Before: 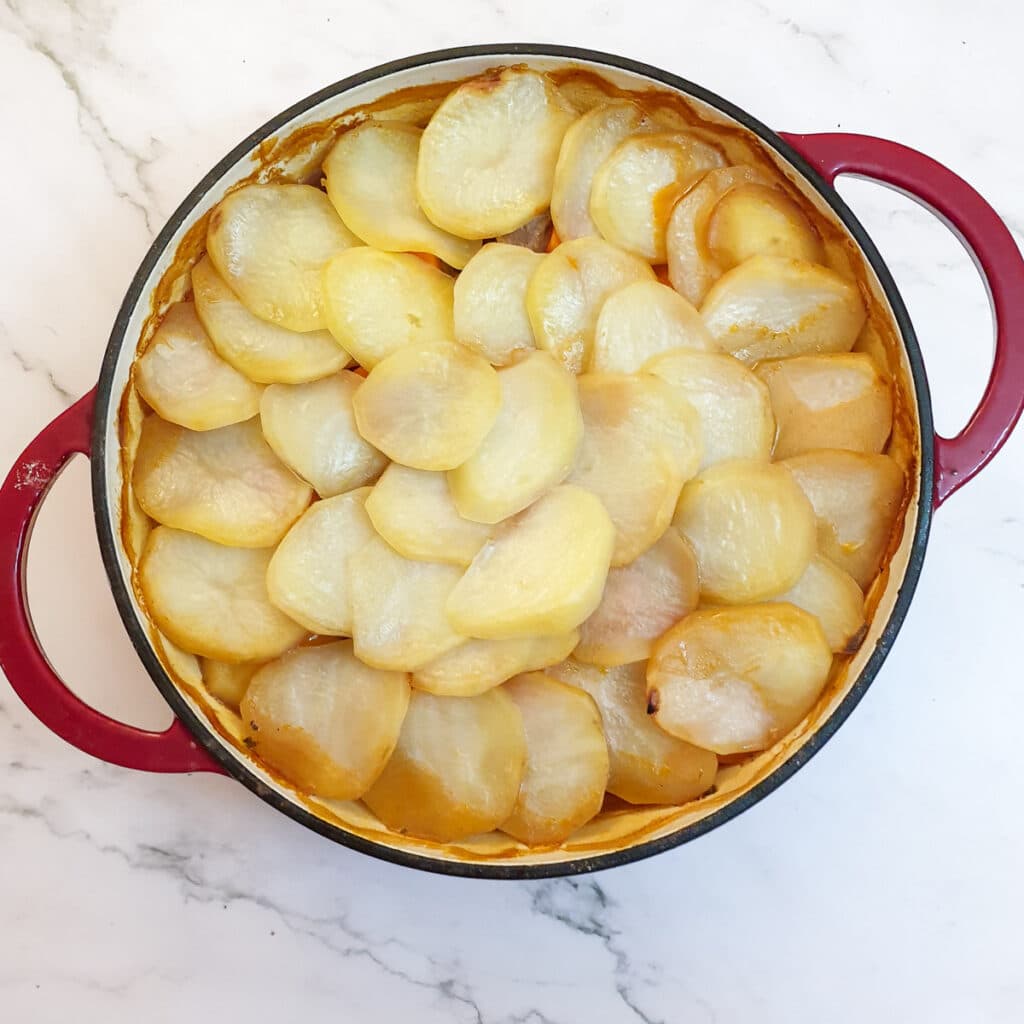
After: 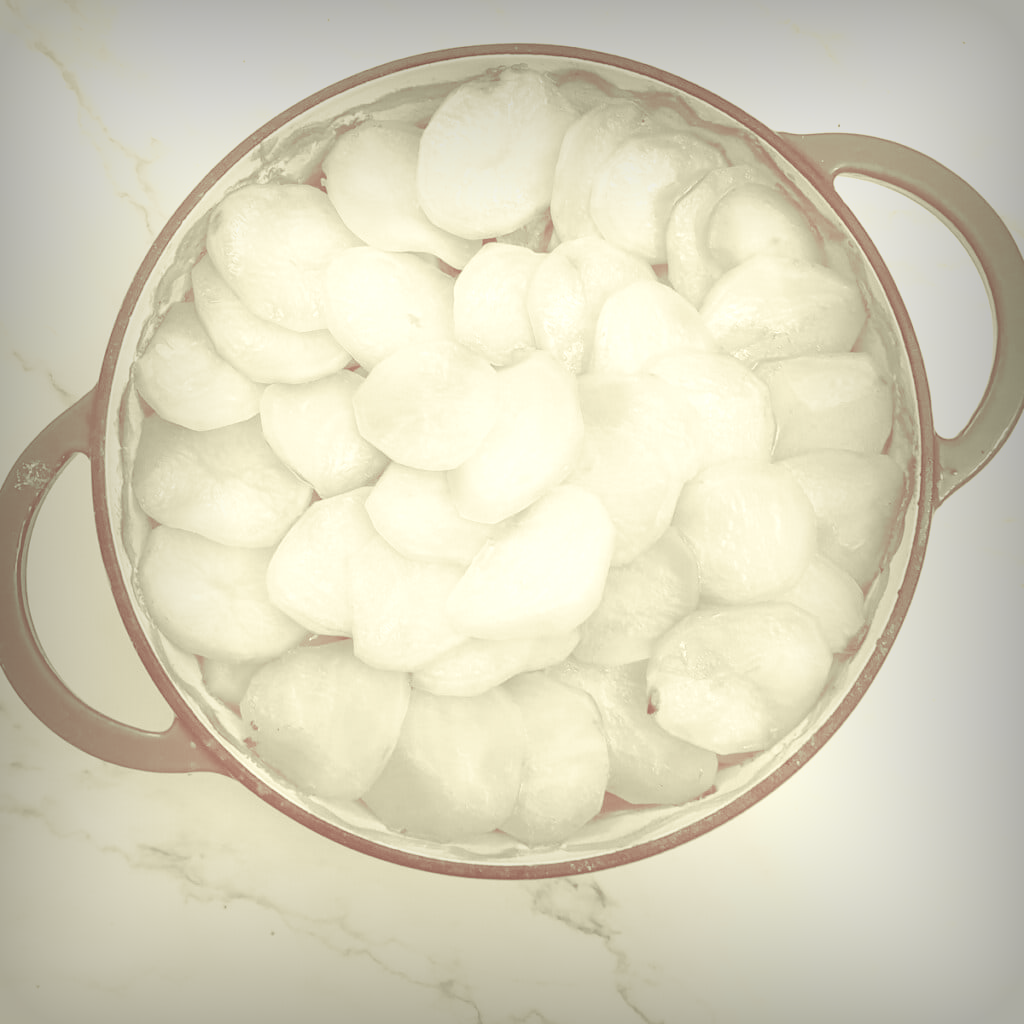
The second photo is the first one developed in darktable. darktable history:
colorize: hue 43.2°, saturation 40%, version 1 | blend: blend mode multiply, opacity 100%; mask: uniform (no mask)
color zones: curves: ch1 [(0, 0.292) (0.001, 0.292) (0.2, 0.264) (0.4, 0.248) (0.6, 0.248) (0.8, 0.264) (0.999, 0.292) (1, 0.292)]
vignetting: fall-off start 53.2%, brightness -0.594, saturation 0, automatic ratio true, width/height ratio 1.313, shape 0.22, unbound false | blend: blend mode overlay, opacity 100%; mask: uniform (no mask)
split-toning: highlights › saturation 0, balance -61.83 | blend: blend mode average, opacity 100%; mask: uniform (no mask)
